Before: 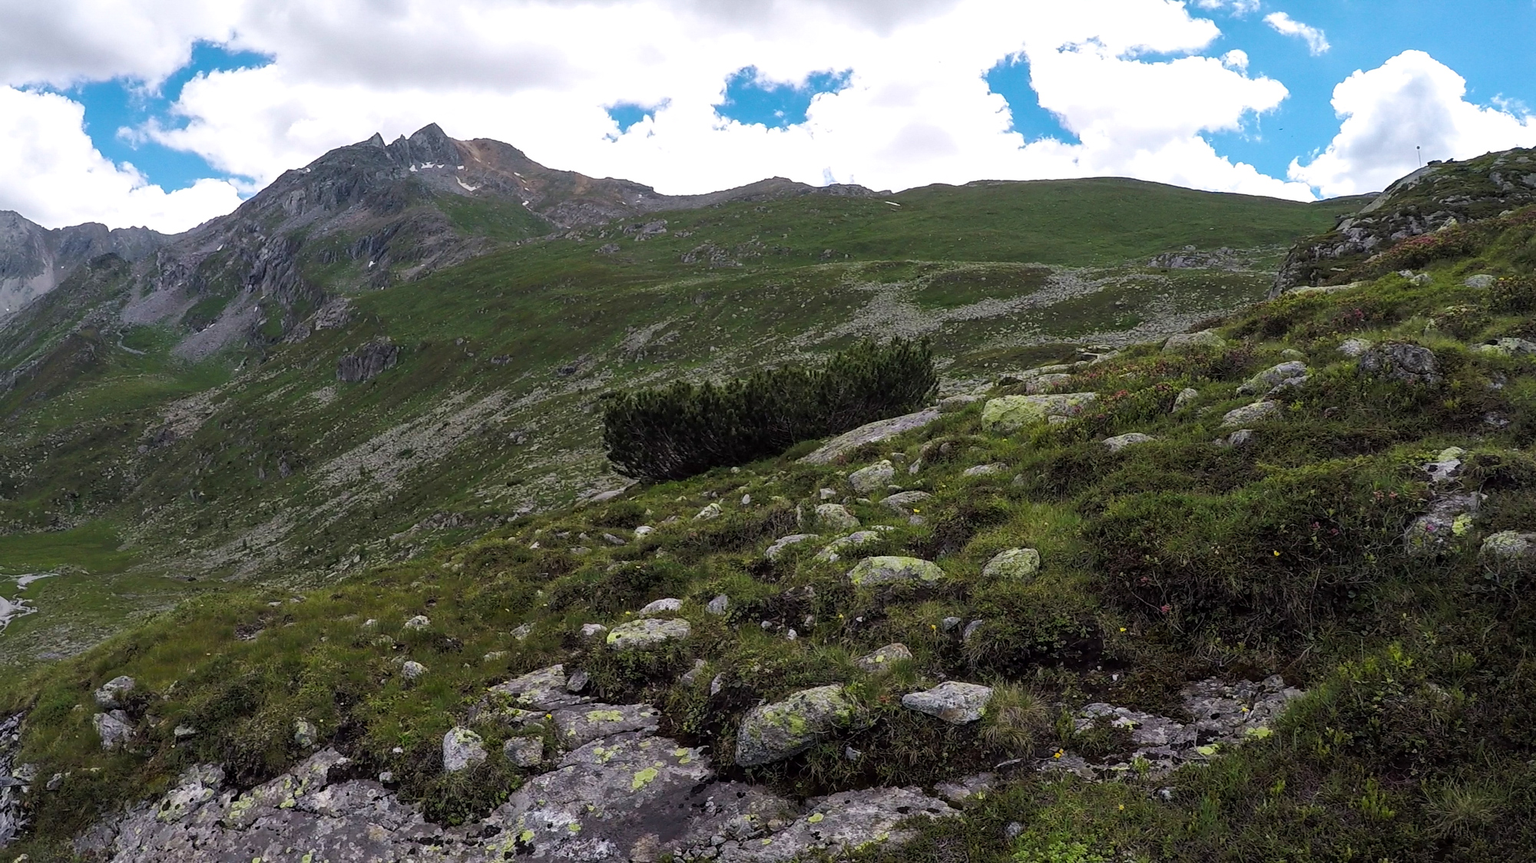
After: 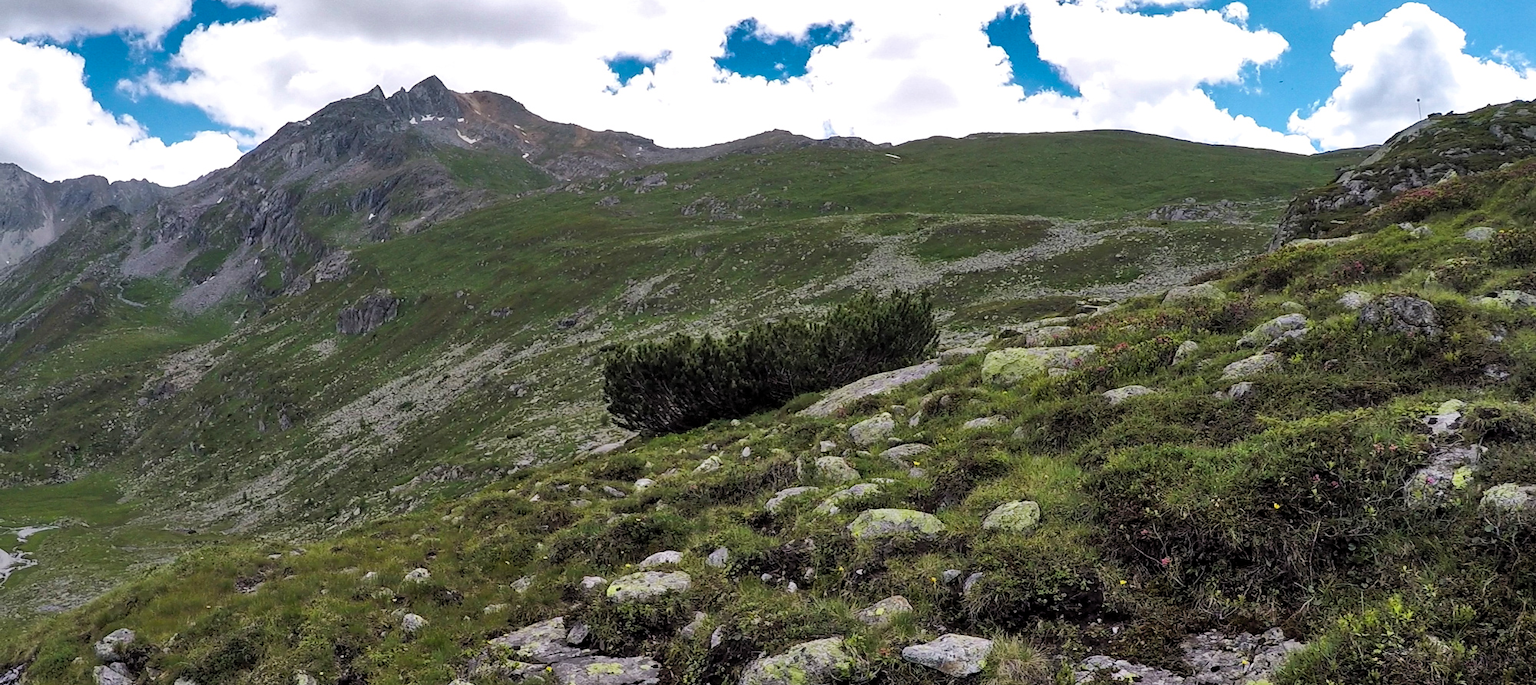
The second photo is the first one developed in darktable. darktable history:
crop and rotate: top 5.667%, bottom 14.937%
levels: levels [0.018, 0.493, 1]
shadows and highlights: shadows 52.42, soften with gaussian
